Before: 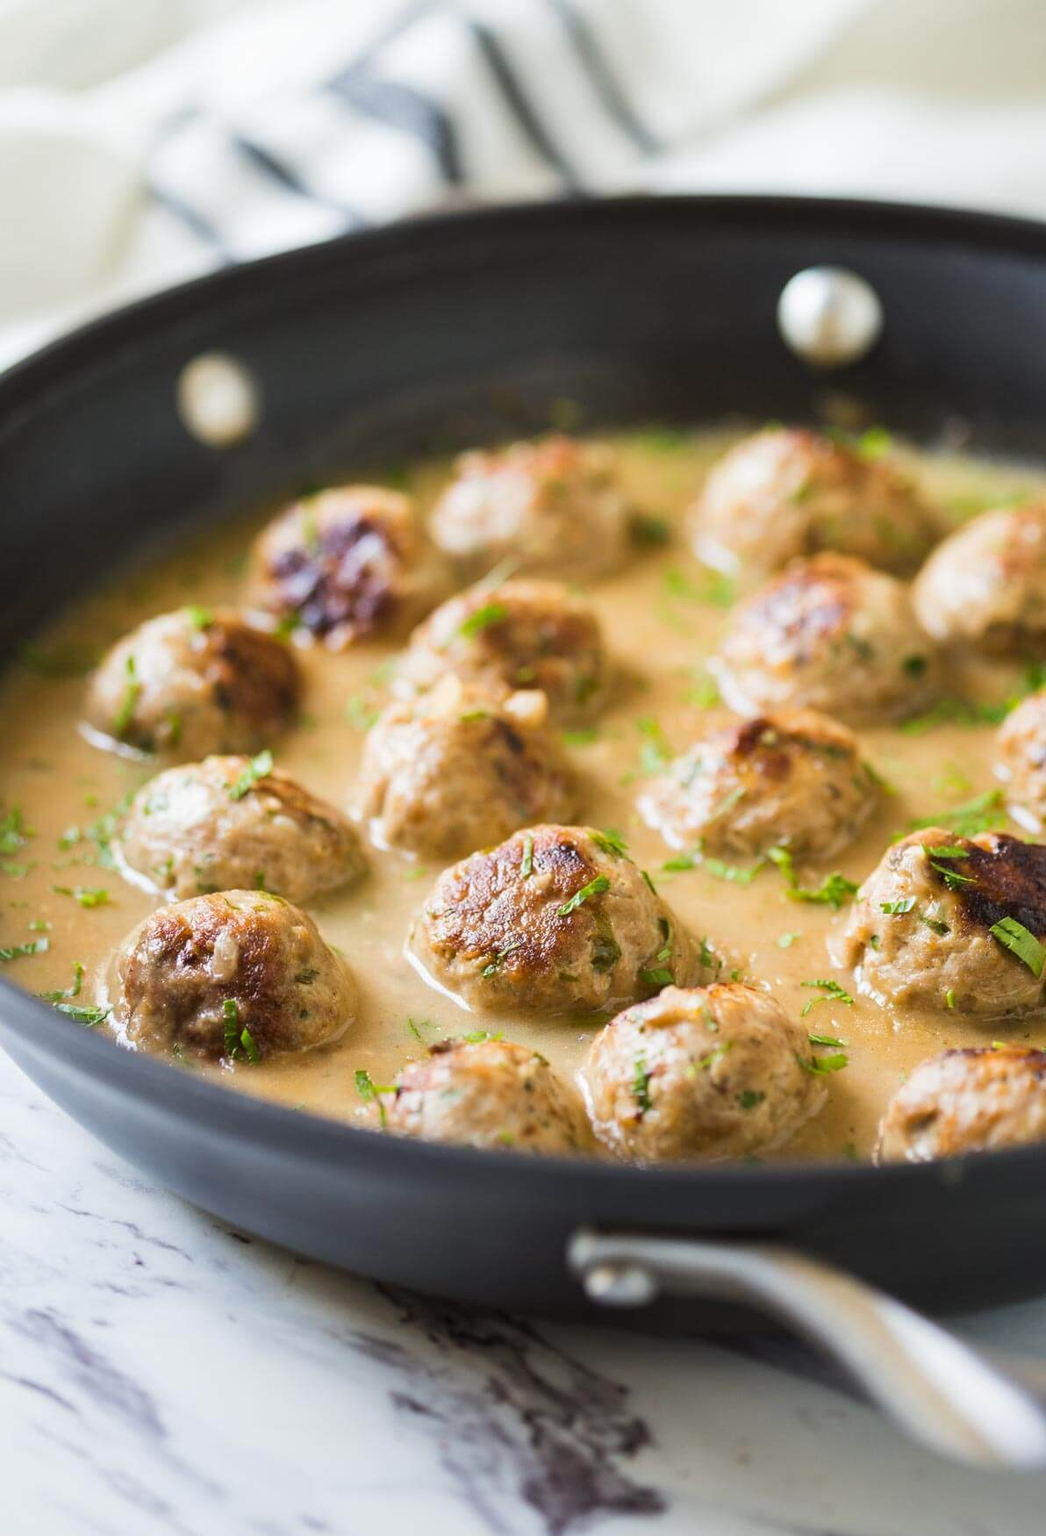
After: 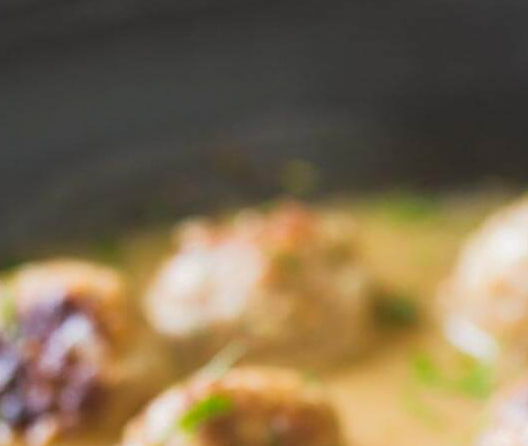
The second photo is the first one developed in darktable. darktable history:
tone curve: curves: ch0 [(0, 0) (0.003, 0.005) (0.011, 0.016) (0.025, 0.036) (0.044, 0.071) (0.069, 0.112) (0.1, 0.149) (0.136, 0.187) (0.177, 0.228) (0.224, 0.272) (0.277, 0.32) (0.335, 0.374) (0.399, 0.429) (0.468, 0.479) (0.543, 0.538) (0.623, 0.609) (0.709, 0.697) (0.801, 0.789) (0.898, 0.876) (1, 1)], color space Lab, independent channels, preserve colors none
crop: left 29.011%, top 16.807%, right 26.64%, bottom 57.693%
